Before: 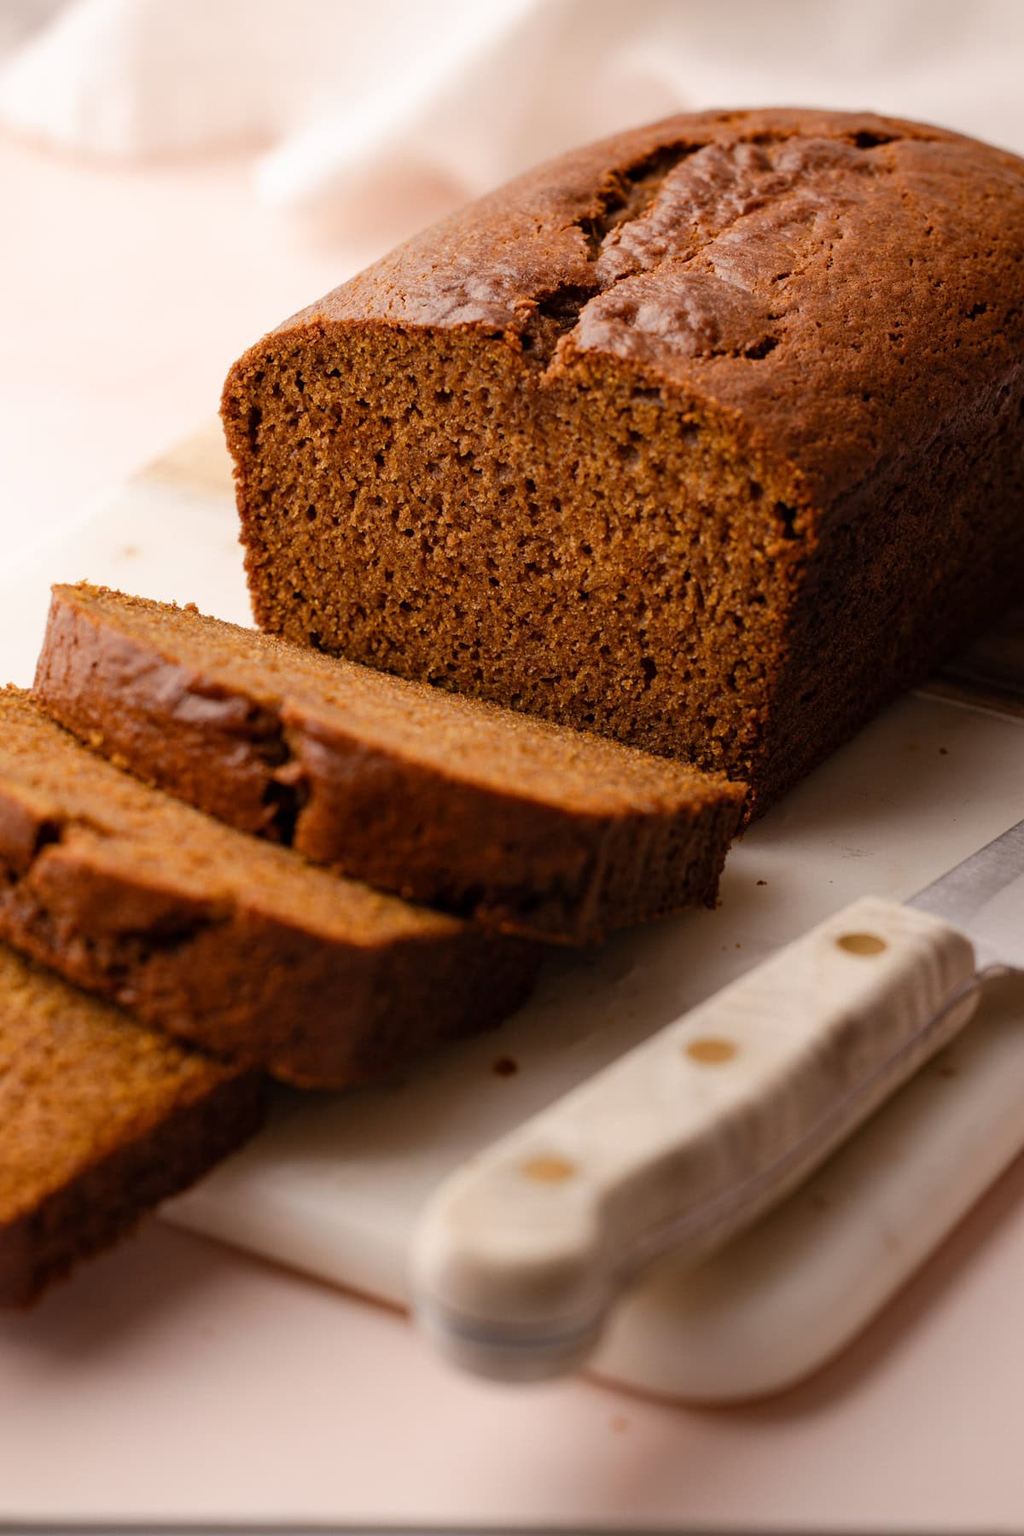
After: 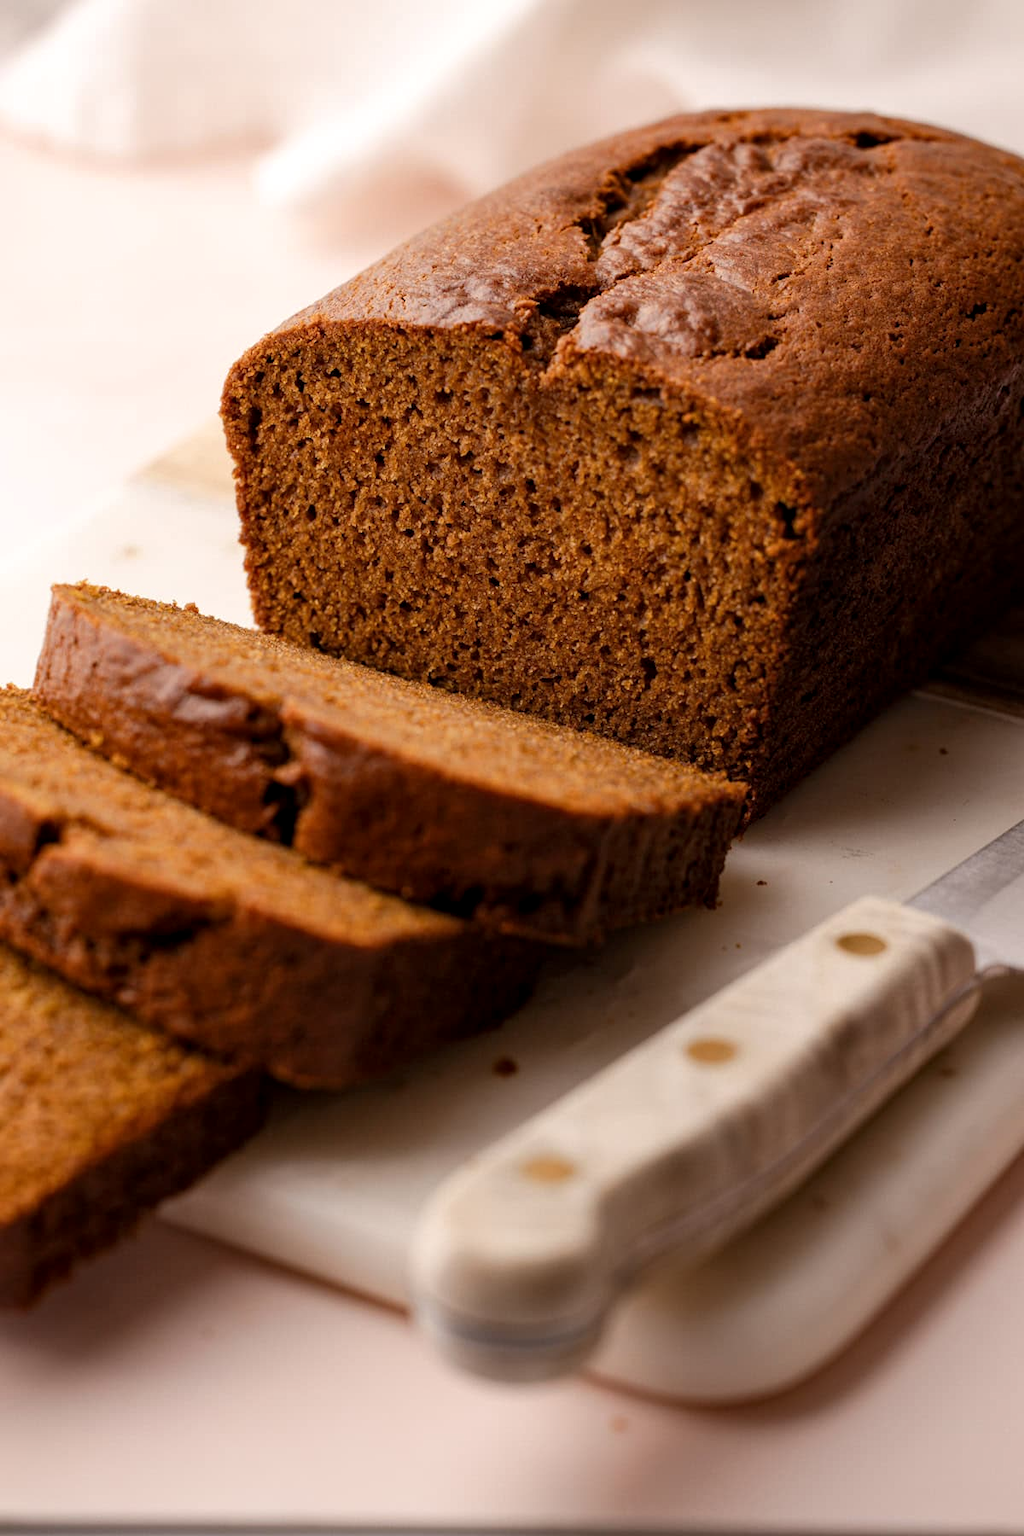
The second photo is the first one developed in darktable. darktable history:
local contrast: highlights 104%, shadows 102%, detail 120%, midtone range 0.2
